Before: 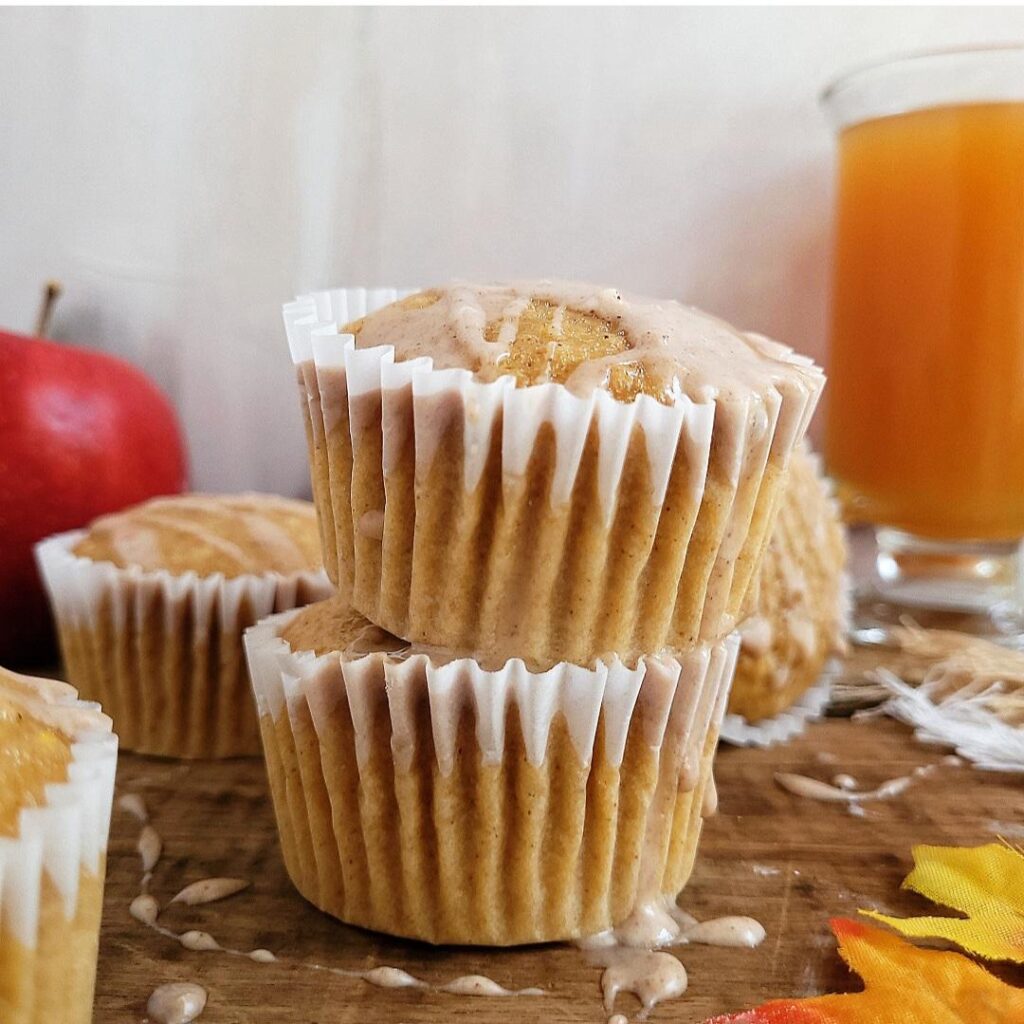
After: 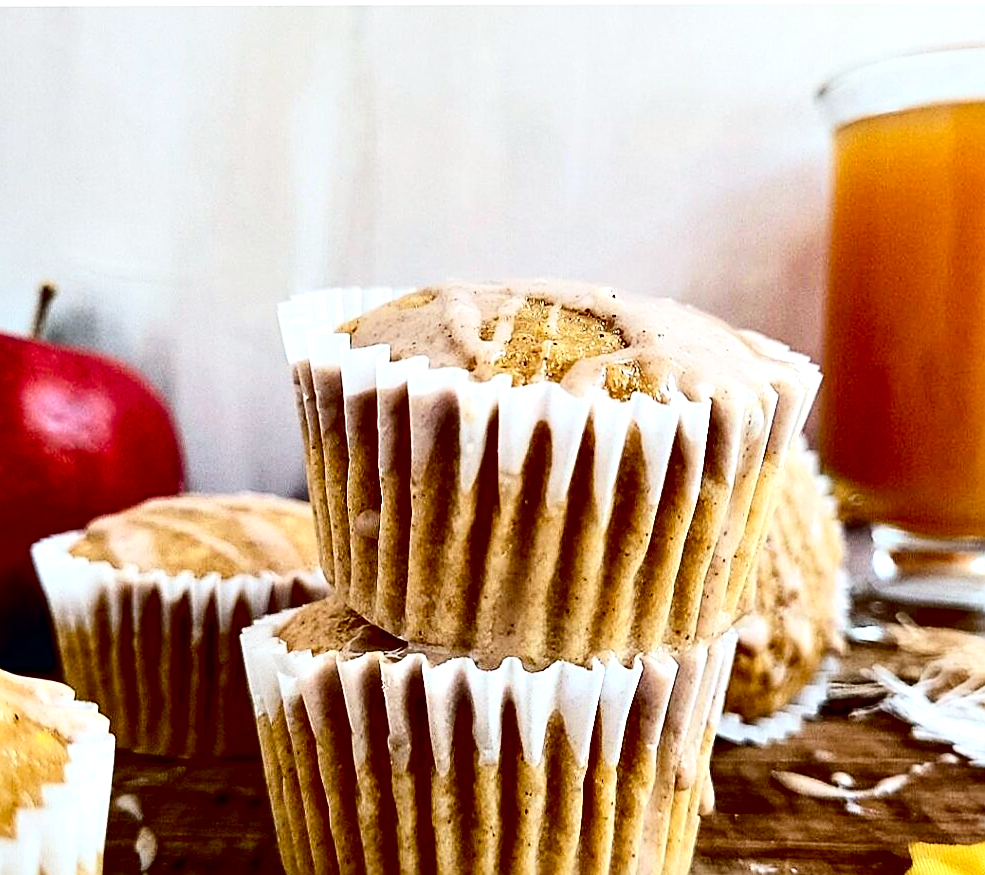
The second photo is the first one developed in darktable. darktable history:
crop and rotate: angle 0.2°, left 0.275%, right 3.127%, bottom 14.18%
exposure: black level correction 0.025, exposure 0.182 EV, compensate highlight preservation false
white balance: red 0.986, blue 1.01
sharpen: radius 1.967
contrast brightness saturation: contrast 0.28
contrast equalizer: octaves 7, y [[0.6 ×6], [0.55 ×6], [0 ×6], [0 ×6], [0 ×6]]
